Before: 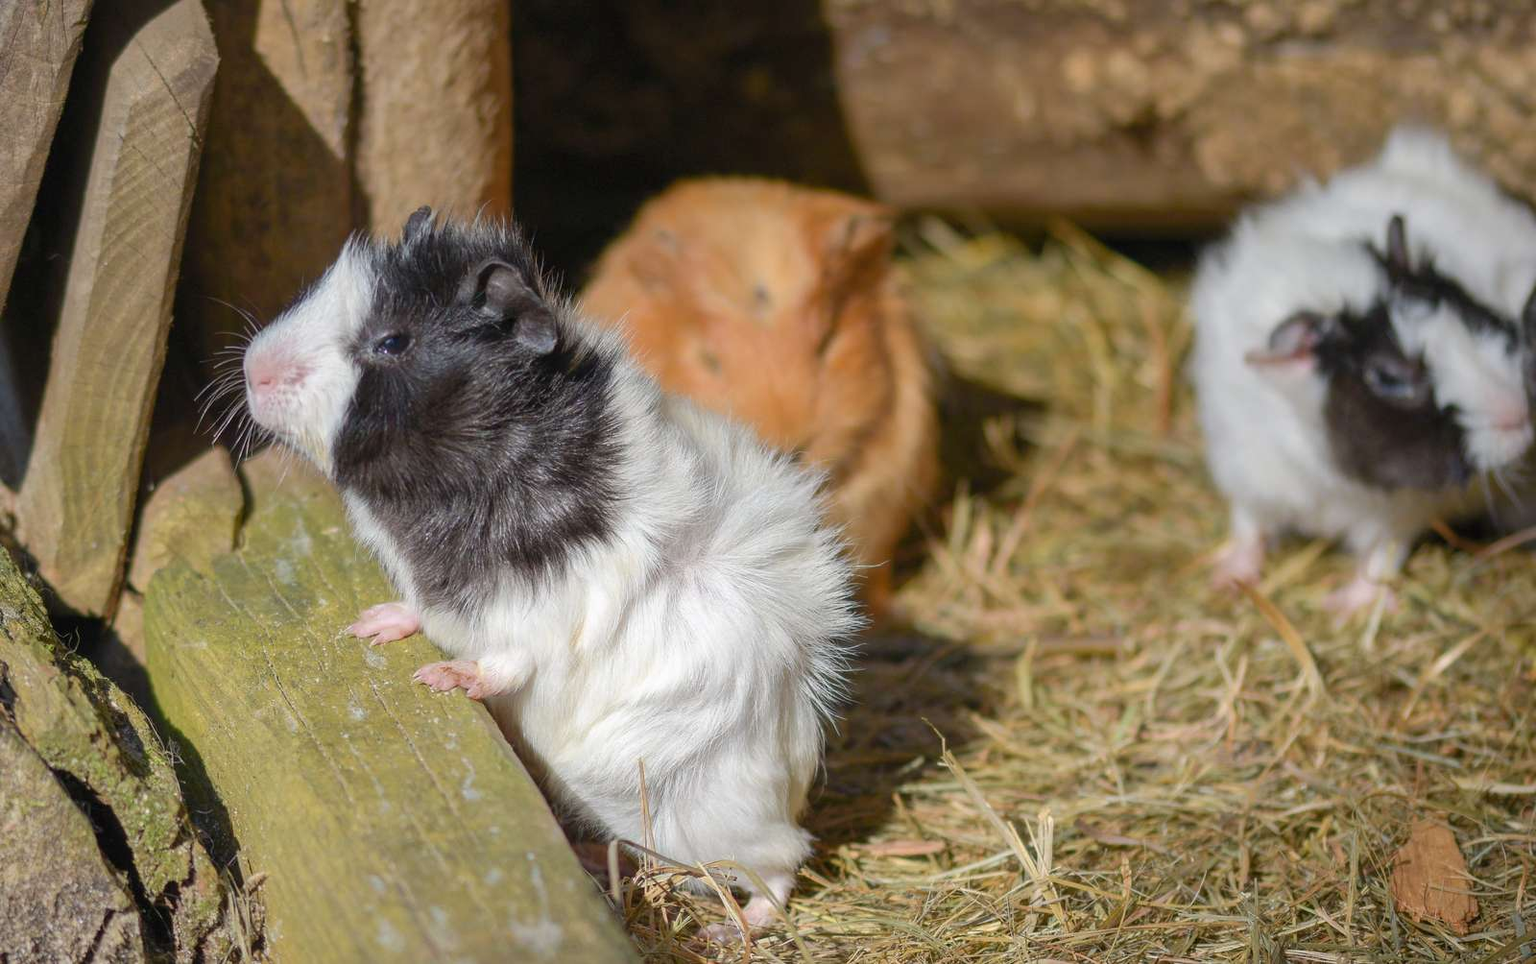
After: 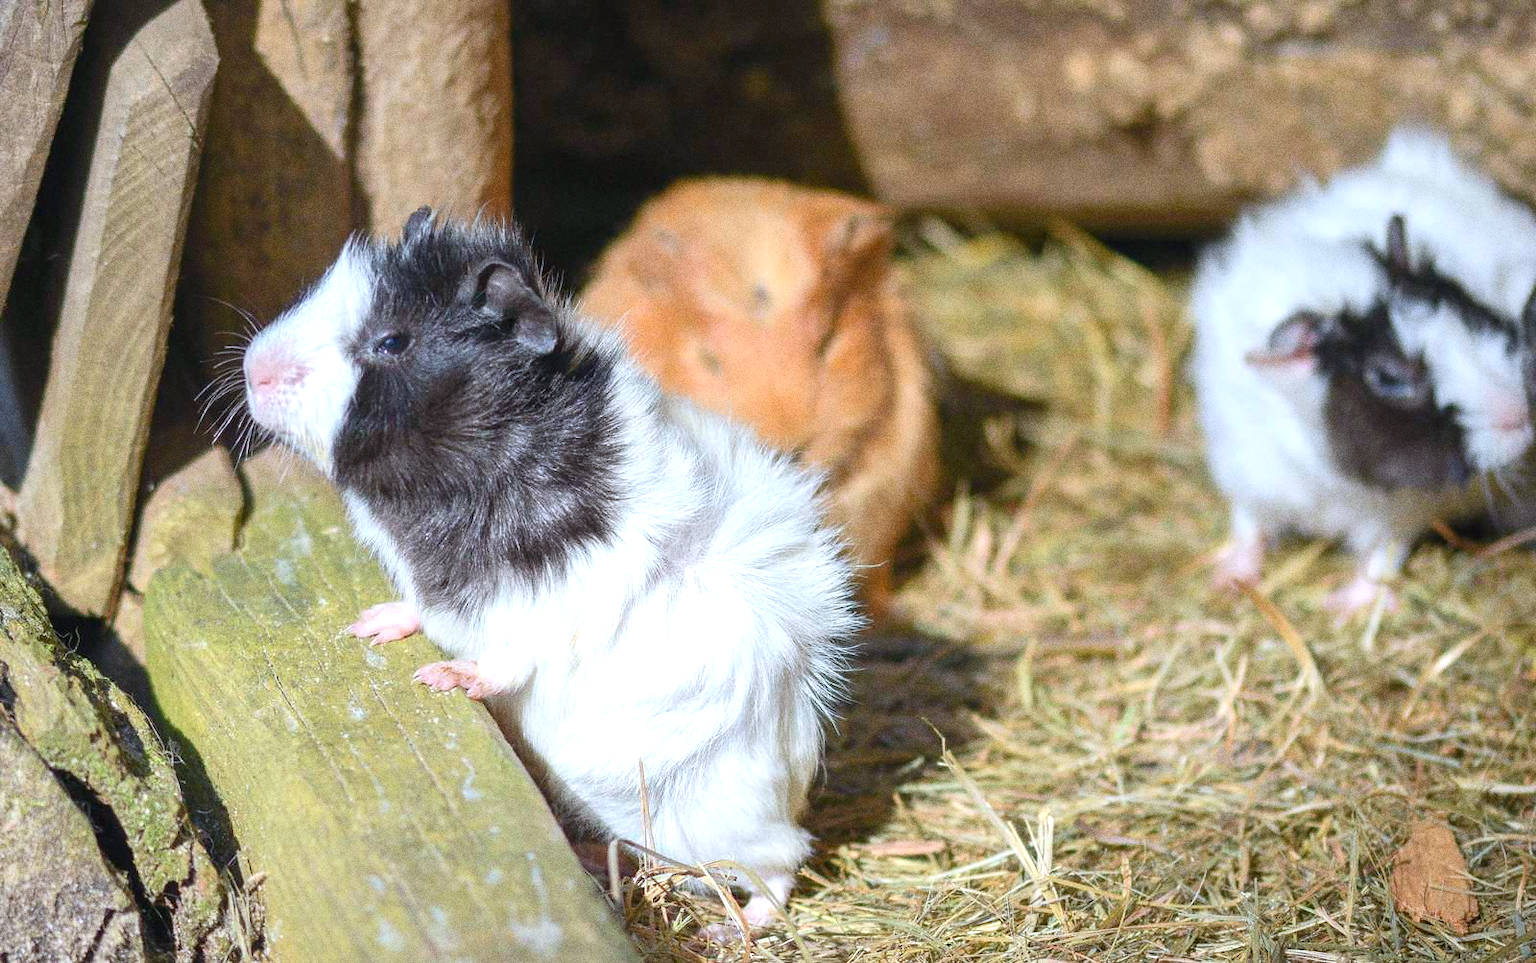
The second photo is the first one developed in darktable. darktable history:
exposure: black level correction 0, exposure 0.7 EV, compensate exposure bias true, compensate highlight preservation false
grain: coarseness 0.09 ISO, strength 40%
contrast brightness saturation: contrast 0.08, saturation 0.02
color calibration: x 0.37, y 0.382, temperature 4313.32 K
